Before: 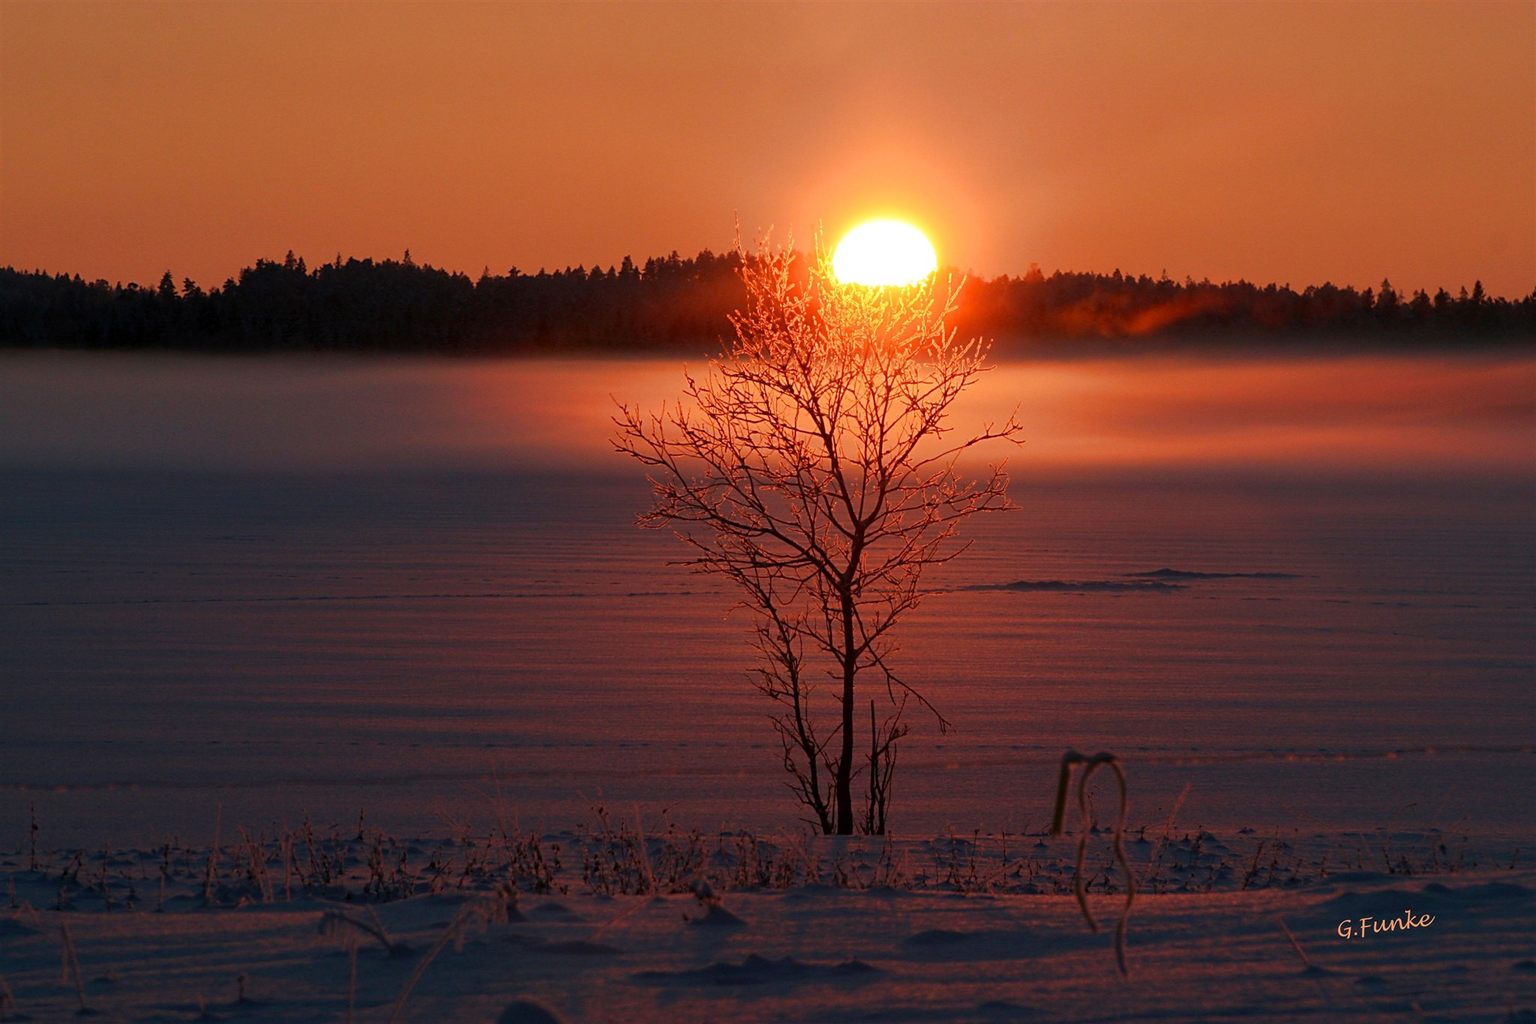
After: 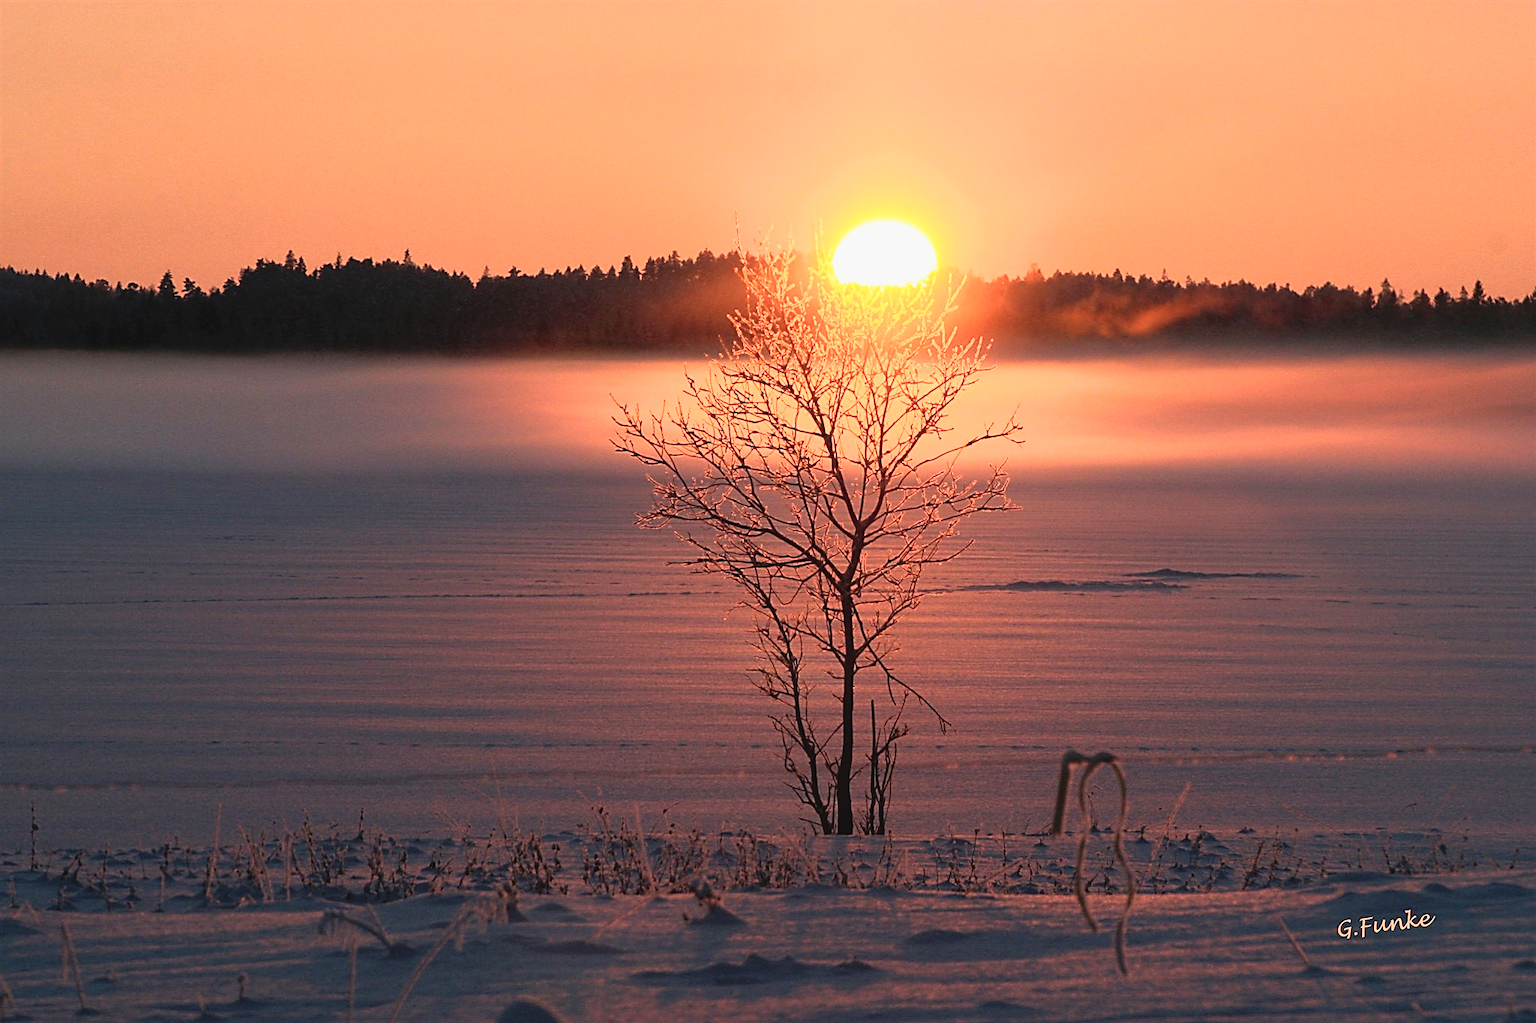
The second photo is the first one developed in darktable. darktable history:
sharpen: on, module defaults
tone curve: curves: ch0 [(0, 0.052) (0.207, 0.35) (0.392, 0.592) (0.54, 0.803) (0.725, 0.922) (0.99, 0.974)], color space Lab, independent channels, preserve colors none
